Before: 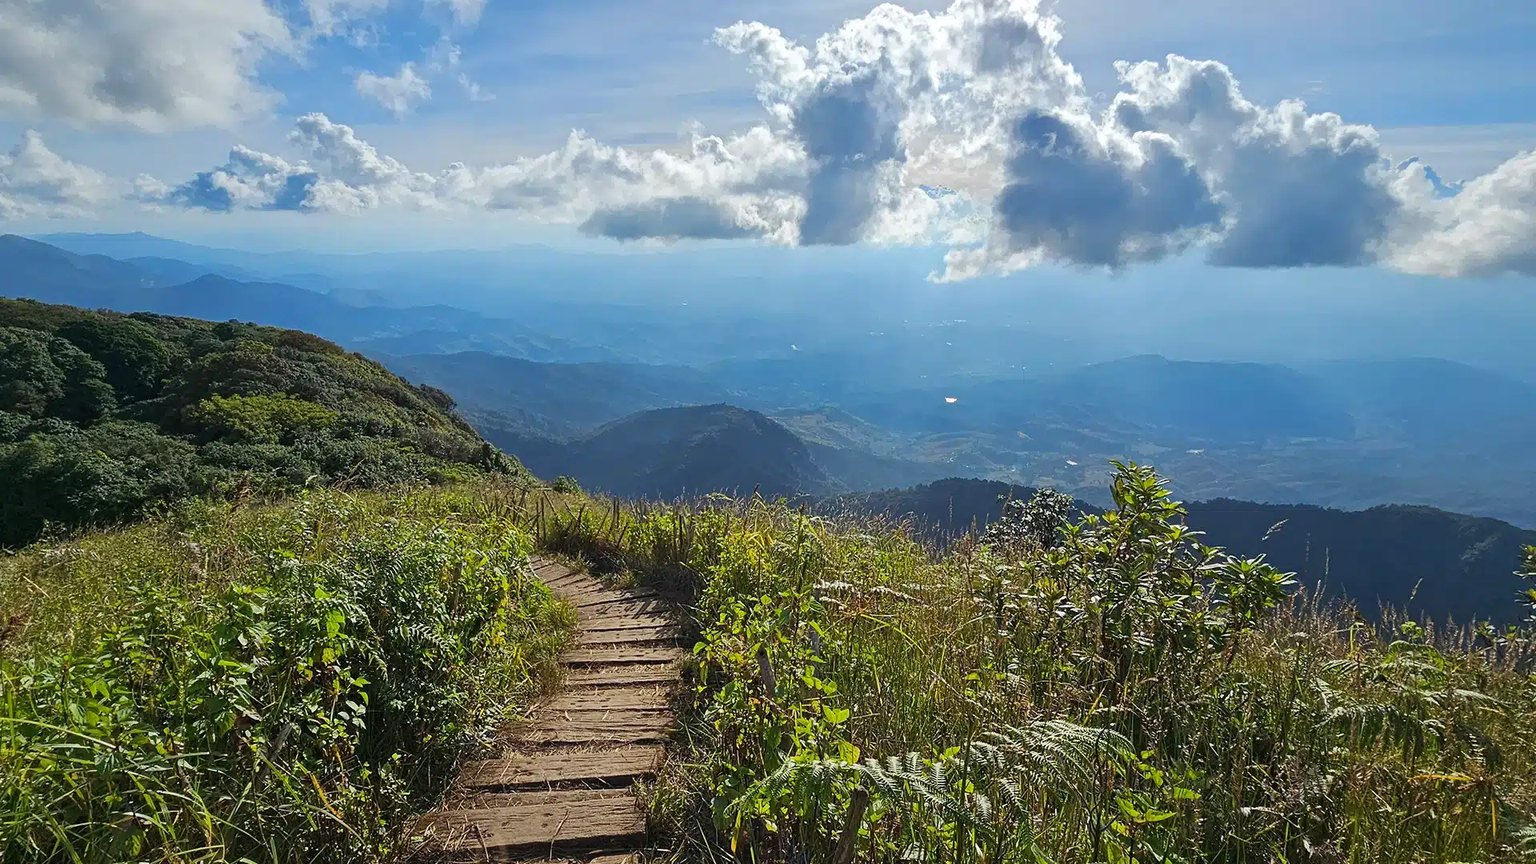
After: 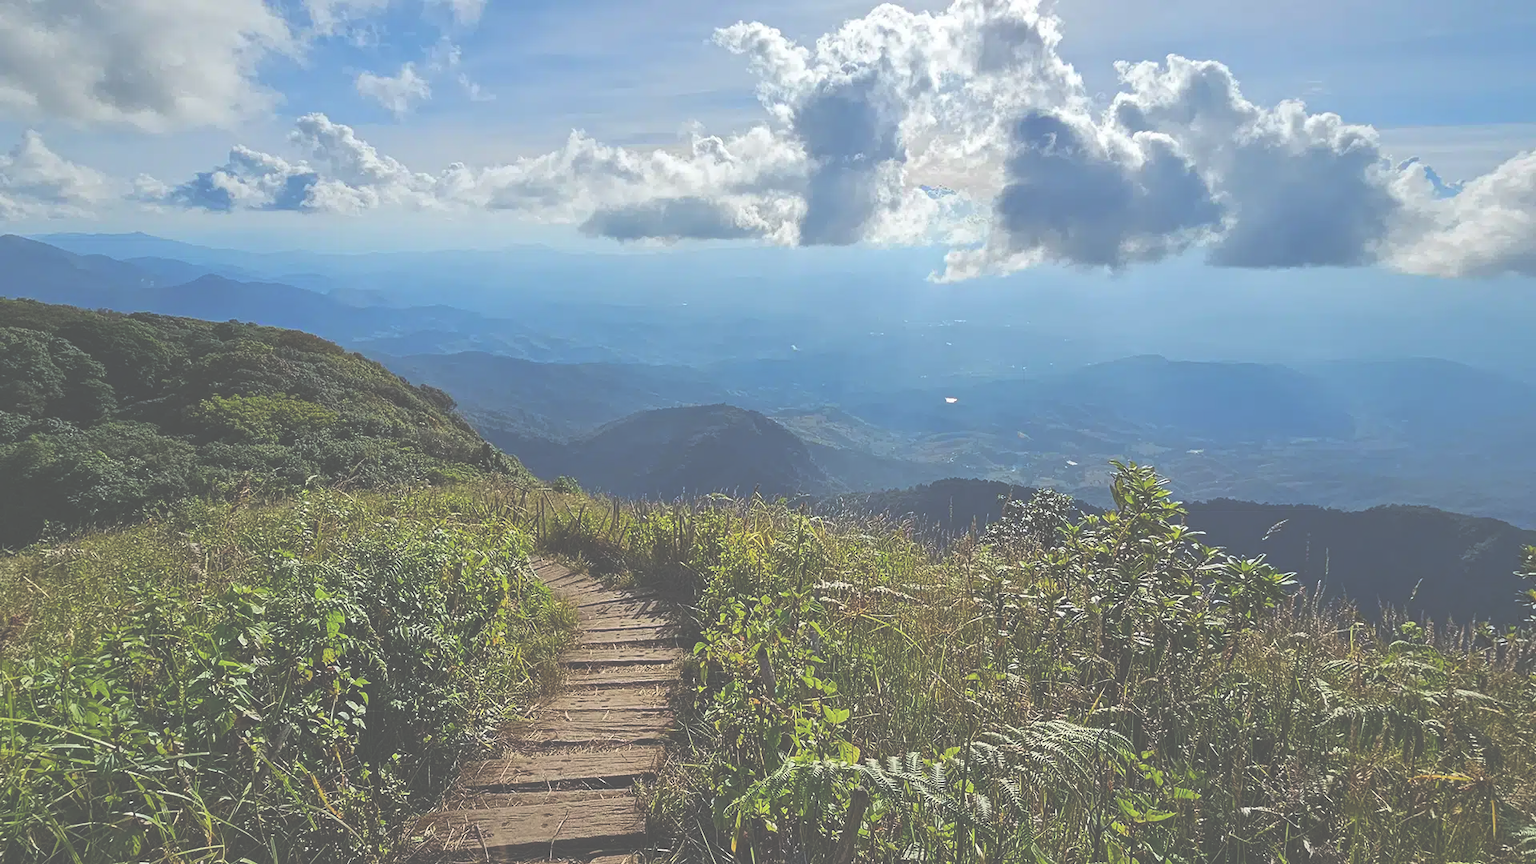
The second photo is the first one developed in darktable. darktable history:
exposure: black level correction -0.087, compensate highlight preservation false
